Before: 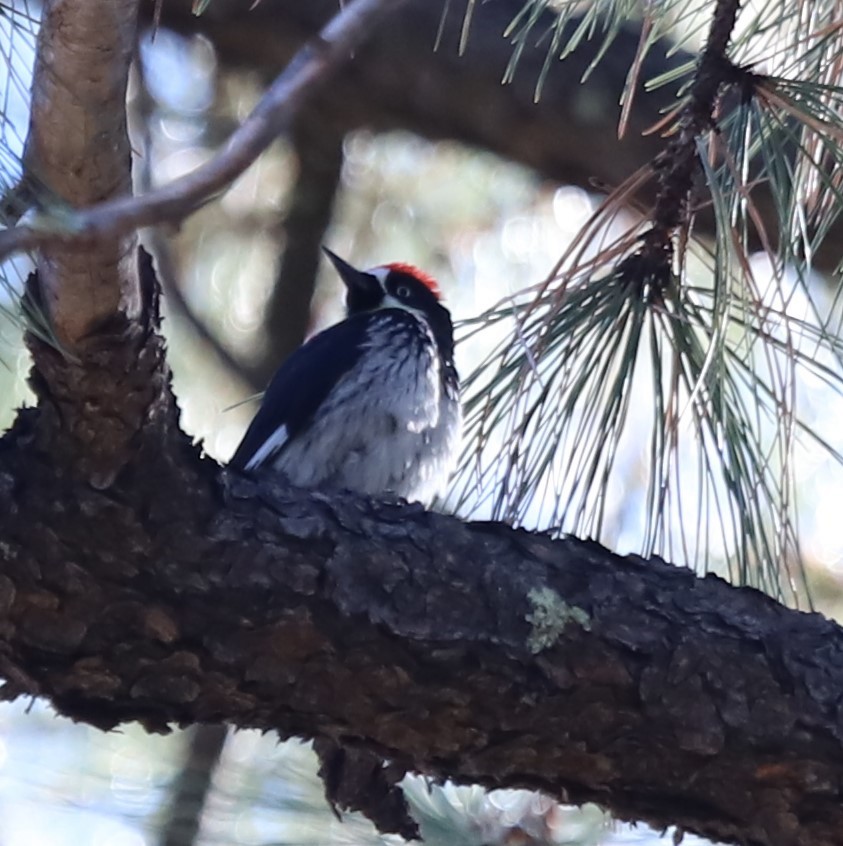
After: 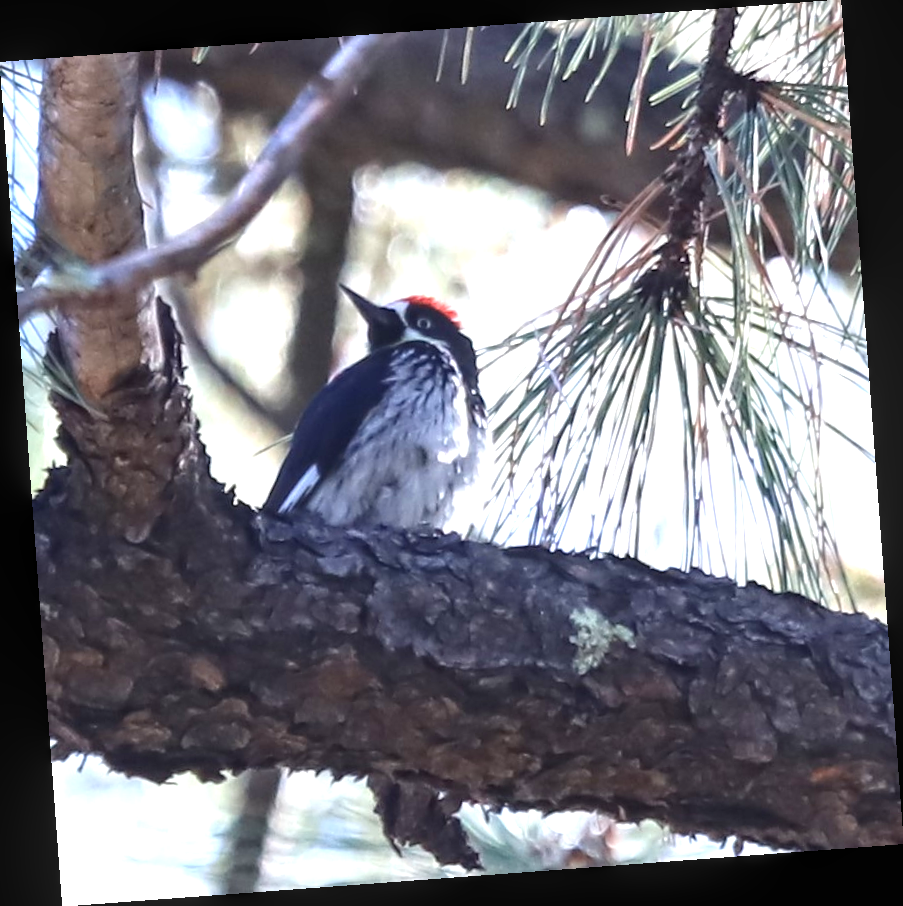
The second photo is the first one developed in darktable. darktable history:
local contrast: on, module defaults
exposure: exposure 1.089 EV, compensate highlight preservation false
rotate and perspective: rotation -4.25°, automatic cropping off
